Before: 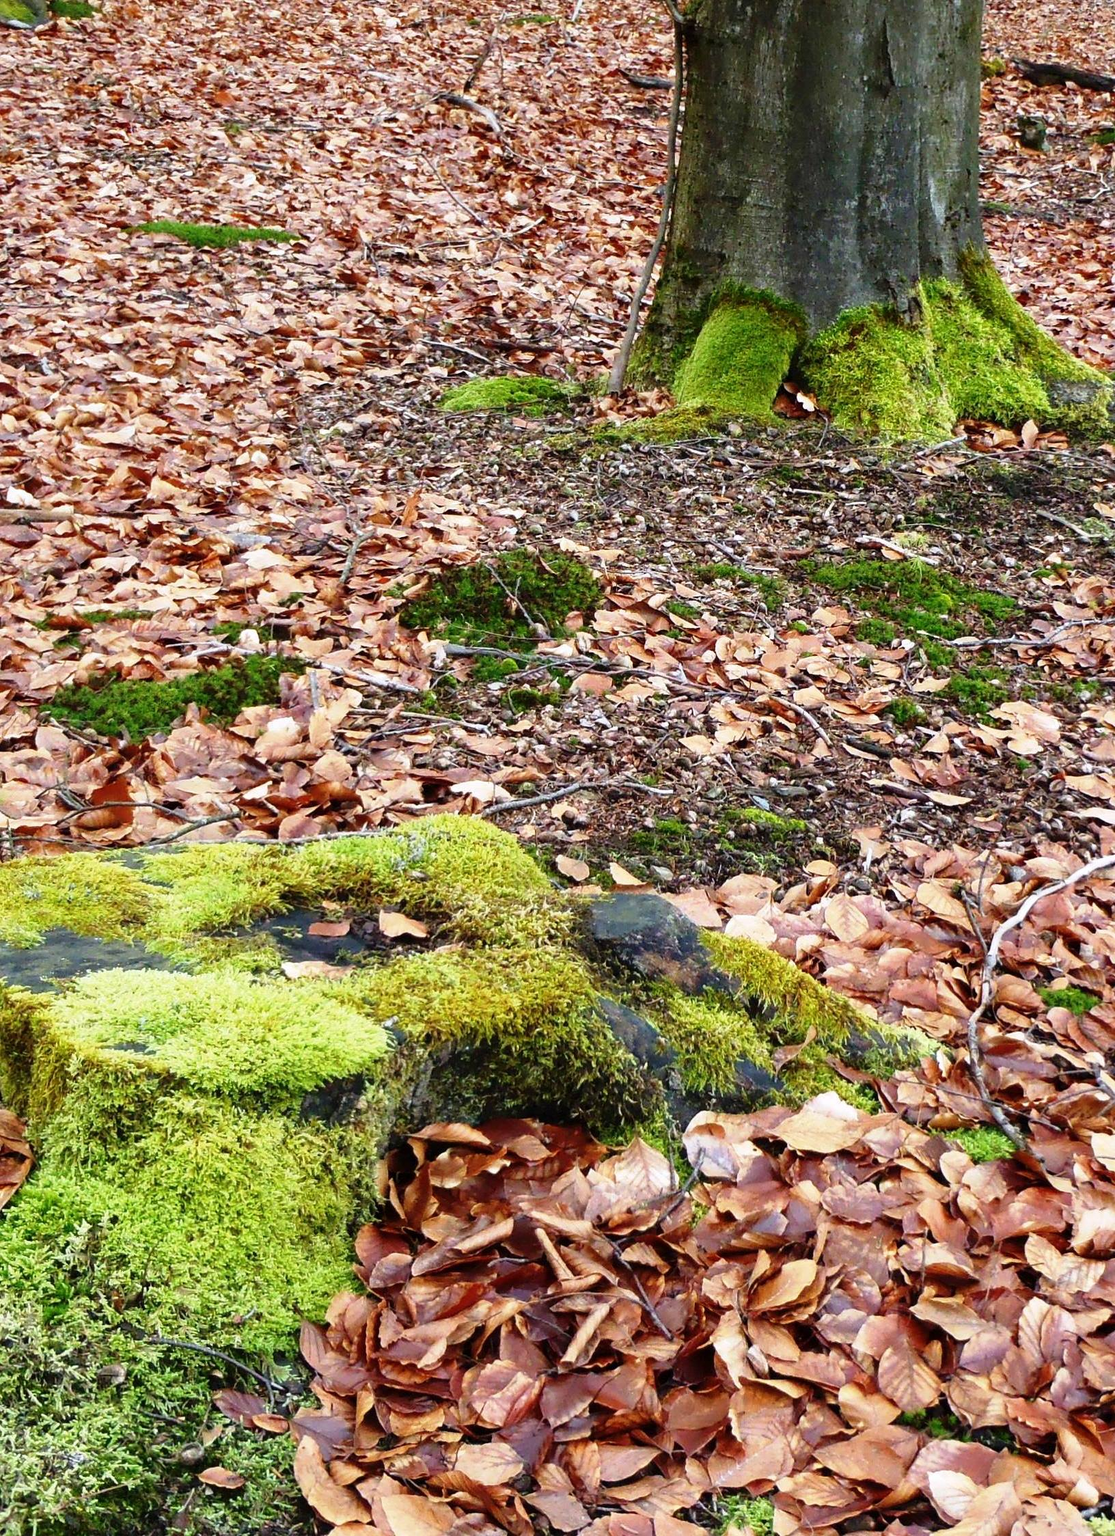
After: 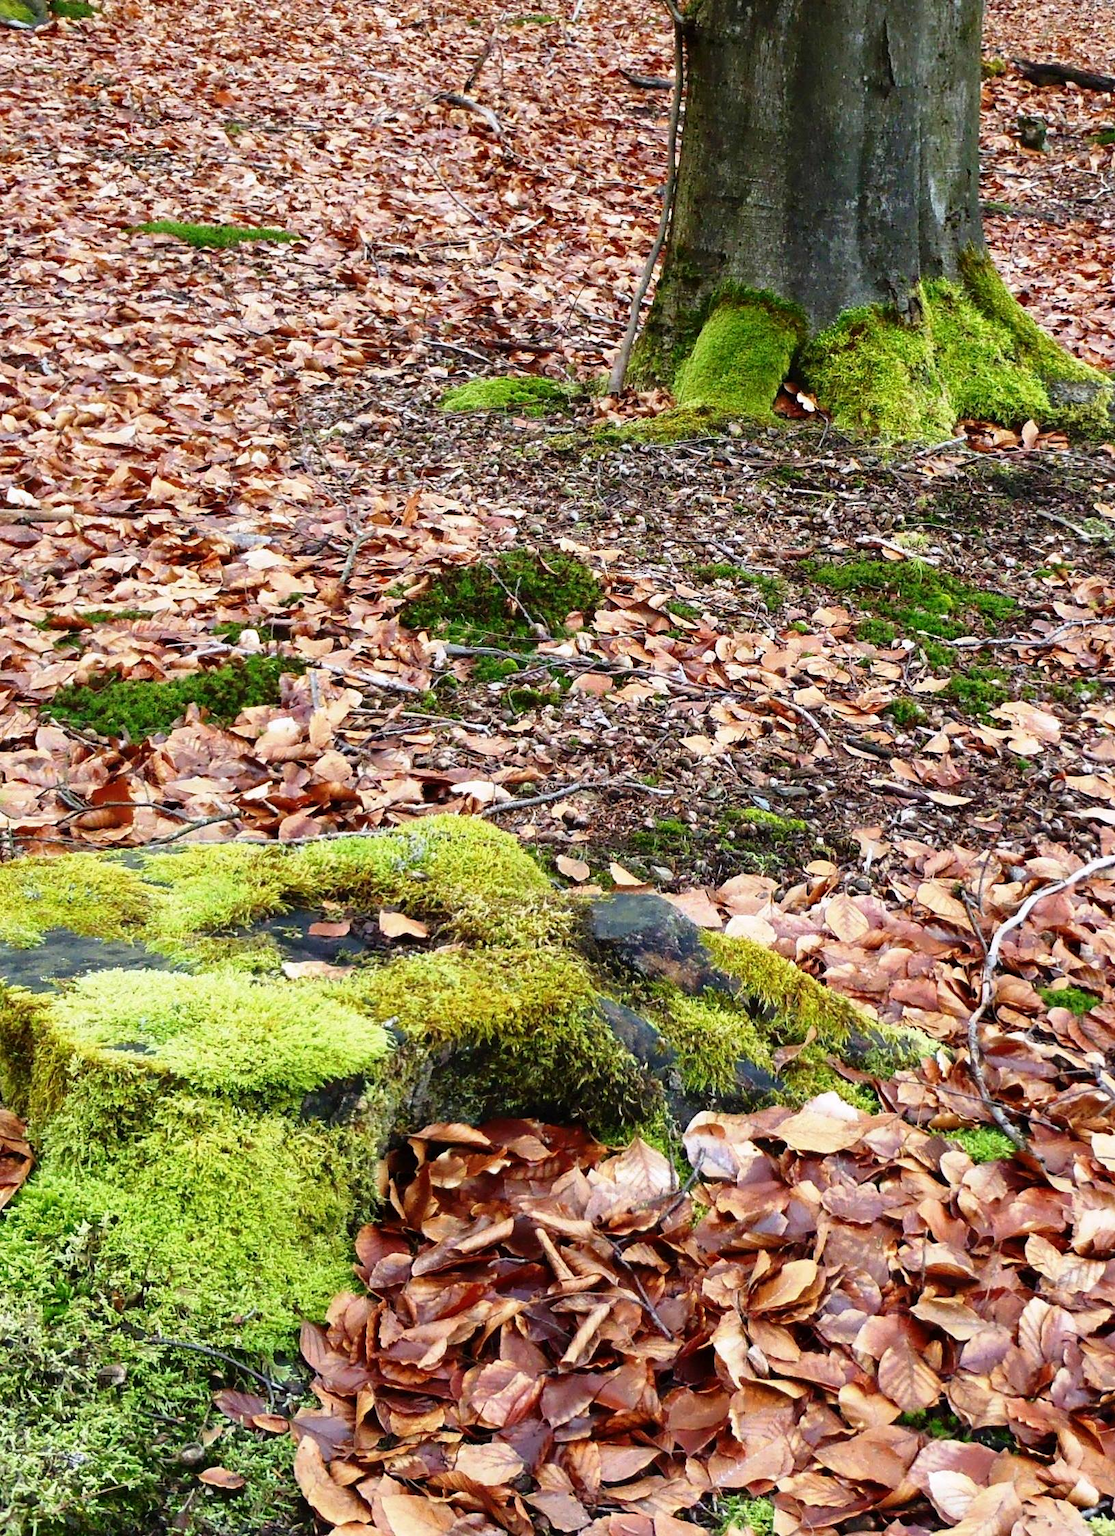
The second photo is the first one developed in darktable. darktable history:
contrast brightness saturation: contrast 0.078, saturation 0.016
